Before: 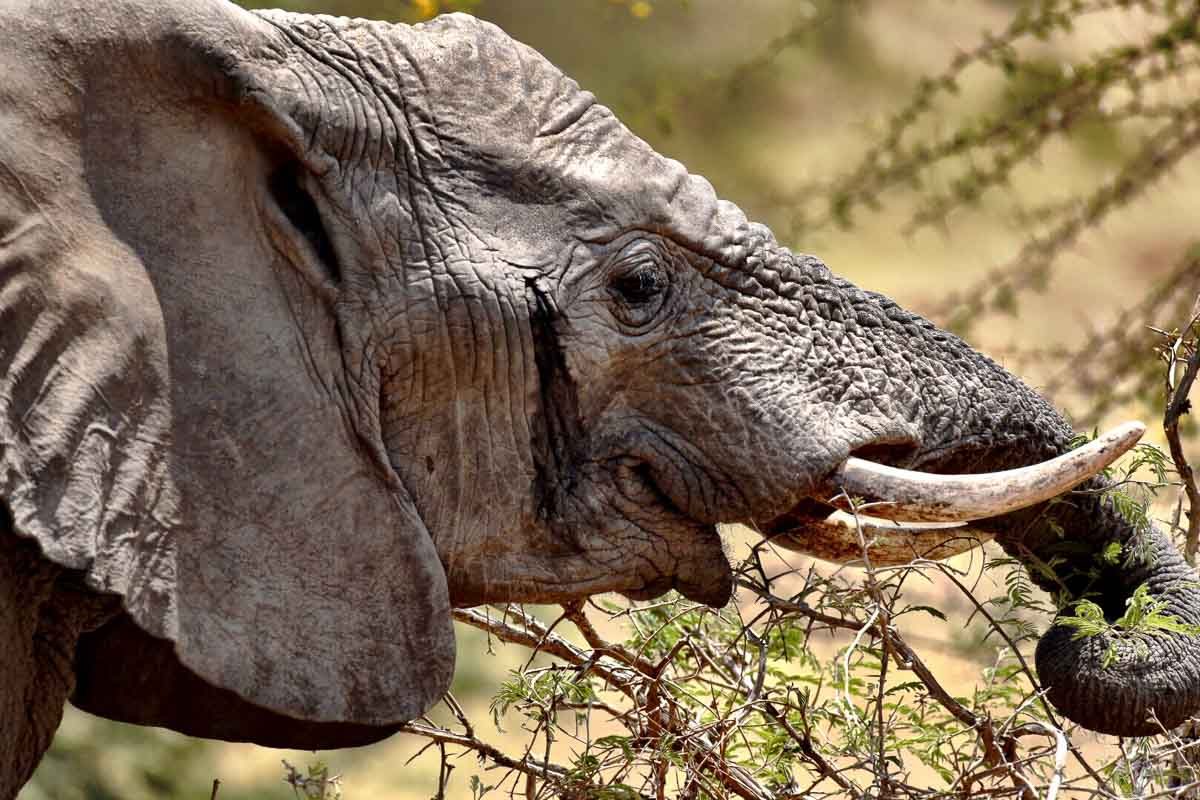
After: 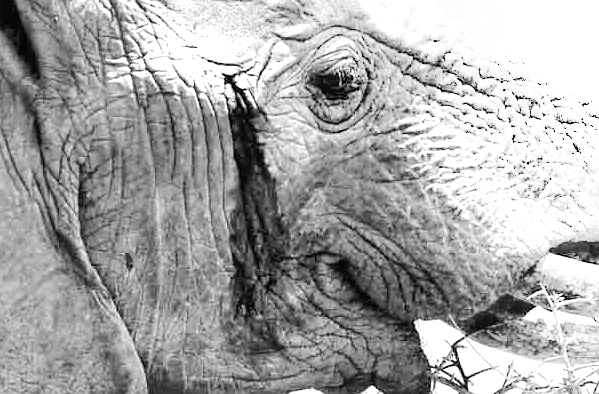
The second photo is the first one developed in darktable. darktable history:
crop: left 25.091%, top 25.458%, right 24.928%, bottom 25.21%
exposure: black level correction 0, exposure 1.676 EV, compensate highlight preservation false
tone equalizer: smoothing diameter 24.82%, edges refinement/feathering 11.66, preserve details guided filter
shadows and highlights: highlights 71.41, soften with gaussian
color calibration: output gray [0.714, 0.278, 0, 0], illuminant as shot in camera, x 0.37, y 0.382, temperature 4318.25 K
color balance rgb: perceptual saturation grading › global saturation 20%, perceptual saturation grading › highlights -24.89%, perceptual saturation grading › shadows 49.622%, perceptual brilliance grading › mid-tones 10.352%, perceptual brilliance grading › shadows 15.459%, global vibrance 30.476%
sharpen: radius 1.027, threshold 1.073
